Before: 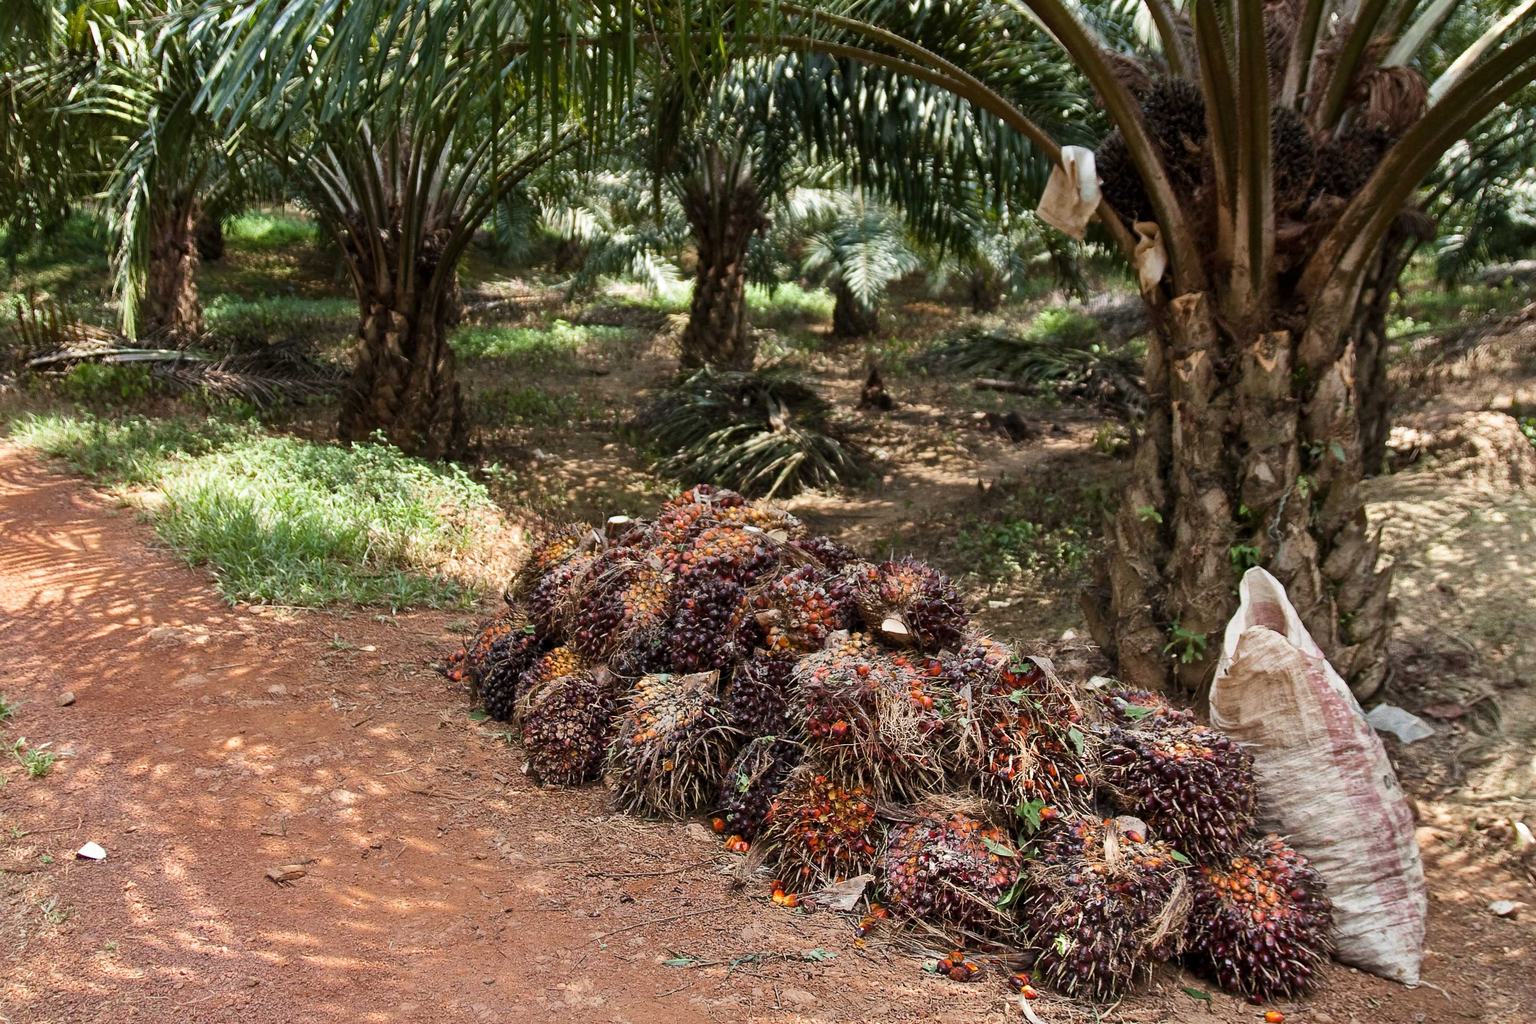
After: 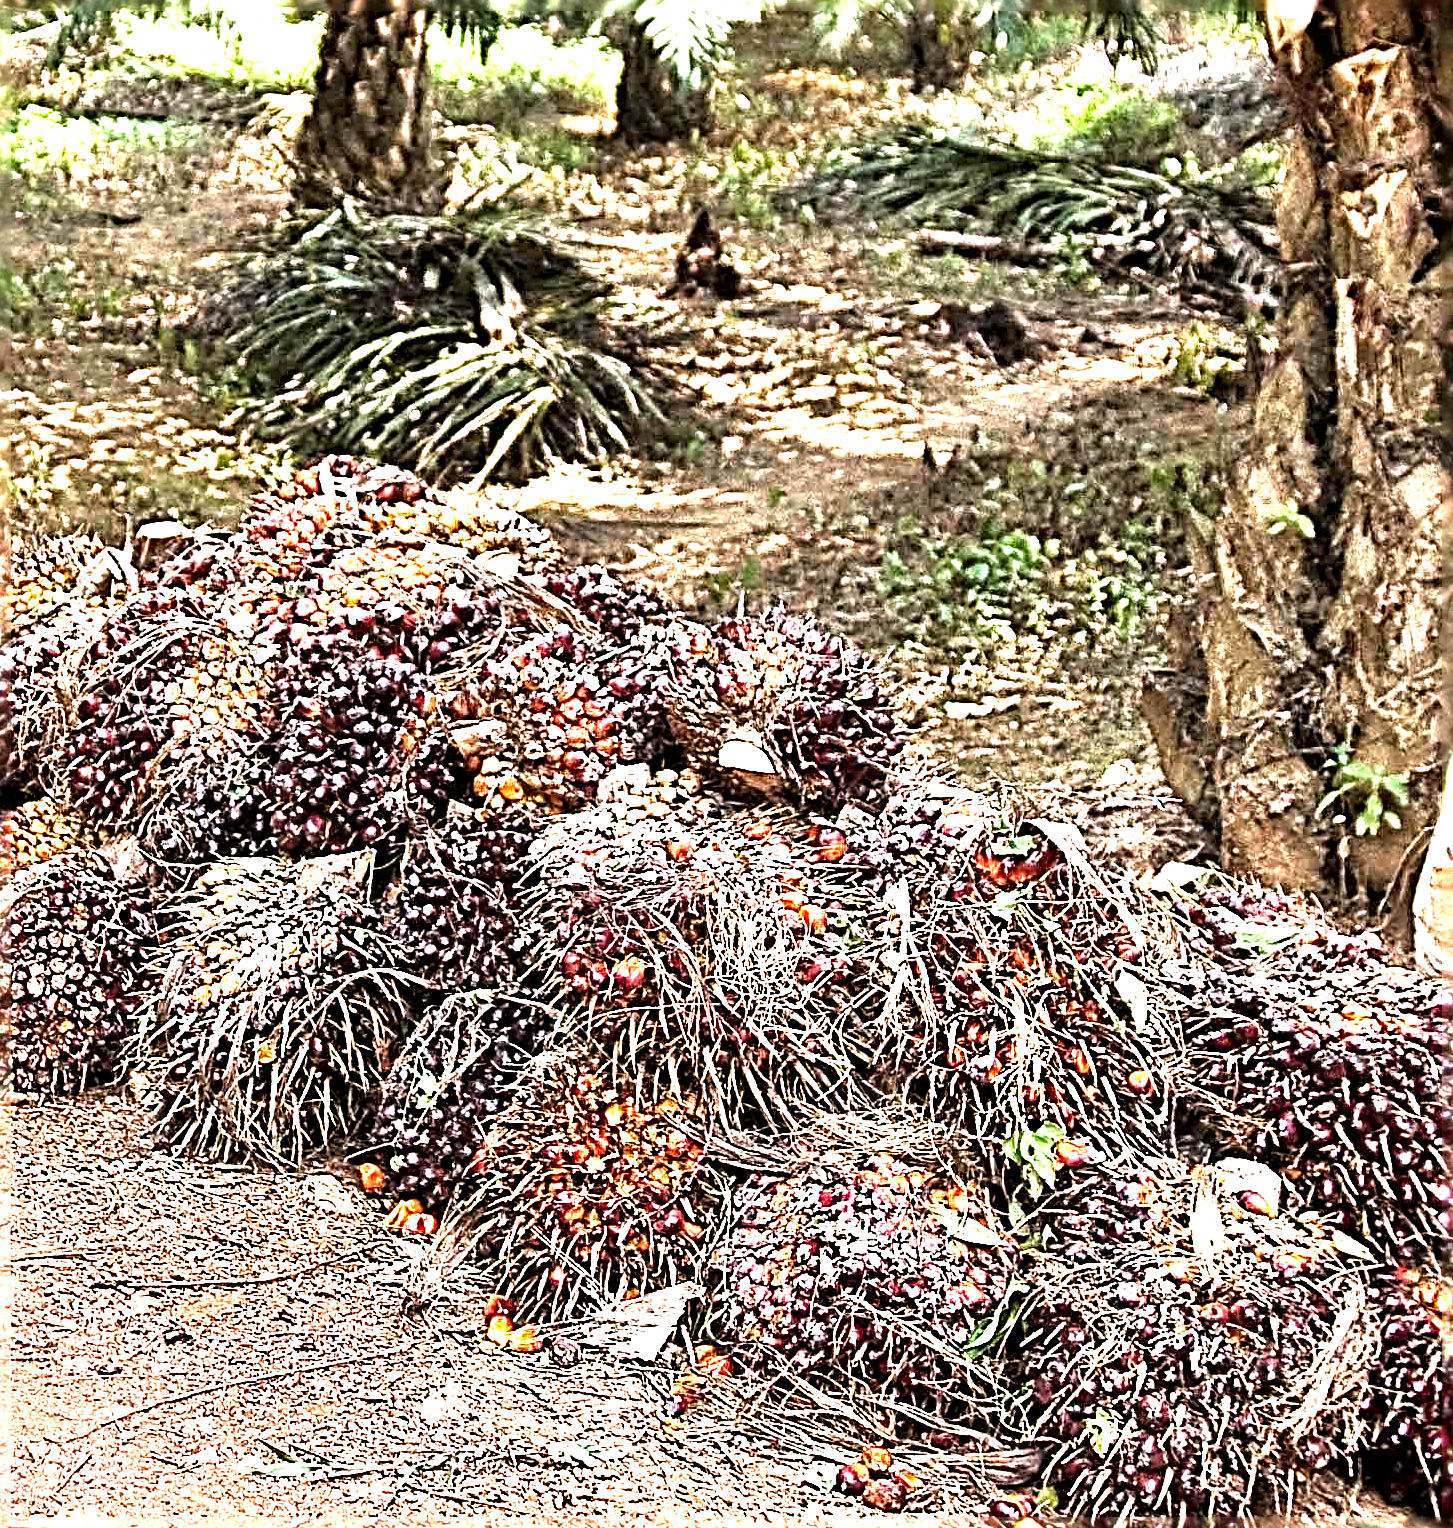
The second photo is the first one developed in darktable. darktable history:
sharpen: radius 4.027, amount 1.987
crop: left 35.383%, top 26.359%, right 20.049%, bottom 3.349%
tone equalizer: -8 EV -0.725 EV, -7 EV -0.731 EV, -6 EV -0.592 EV, -5 EV -0.377 EV, -3 EV 0.379 EV, -2 EV 0.6 EV, -1 EV 0.699 EV, +0 EV 0.746 EV, luminance estimator HSV value / RGB max
exposure: black level correction 0.001, exposure 1.817 EV, compensate highlight preservation false
